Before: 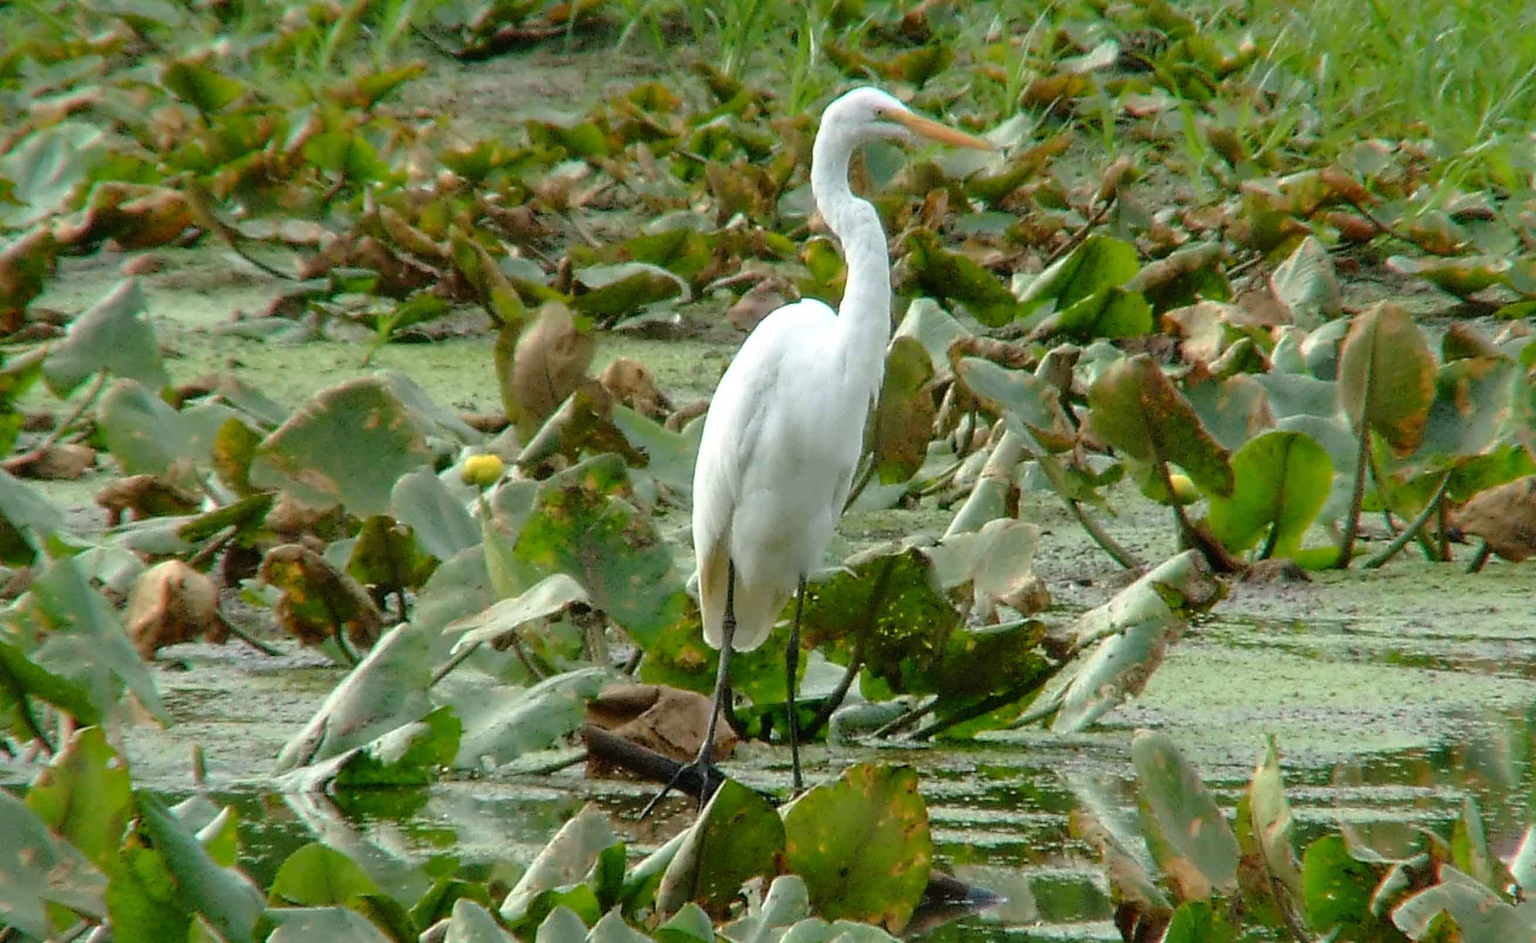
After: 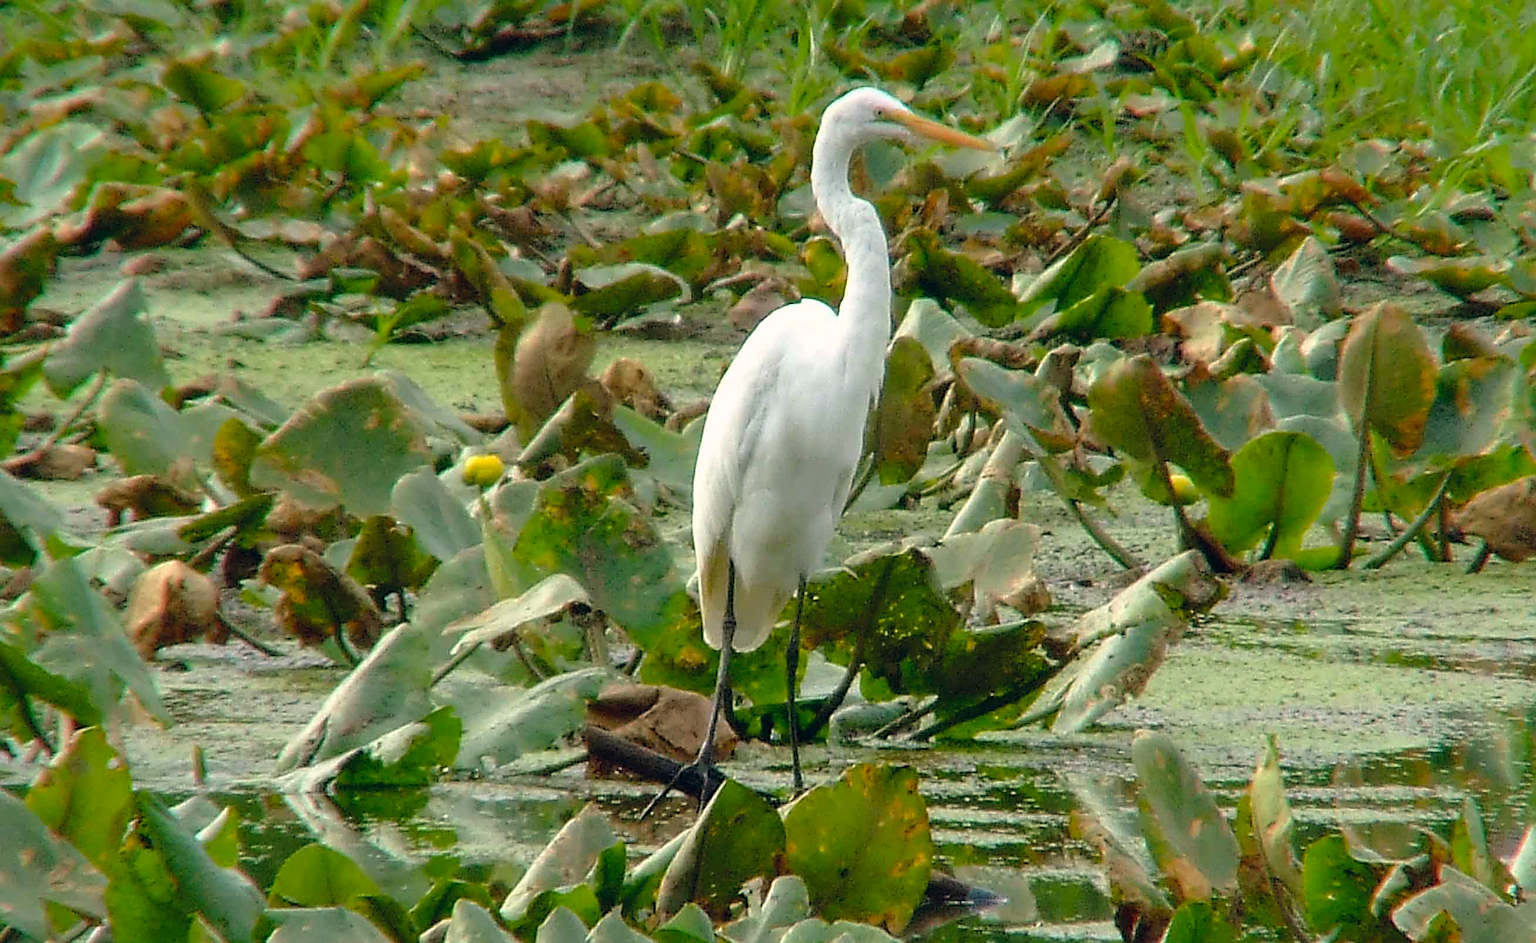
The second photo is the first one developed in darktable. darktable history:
sharpen: on, module defaults
color balance rgb: shadows lift › hue 87.51°, highlights gain › chroma 1.62%, highlights gain › hue 55.1°, global offset › chroma 0.06%, global offset › hue 253.66°, linear chroma grading › global chroma 0.5%, perceptual saturation grading › global saturation 16.38%
